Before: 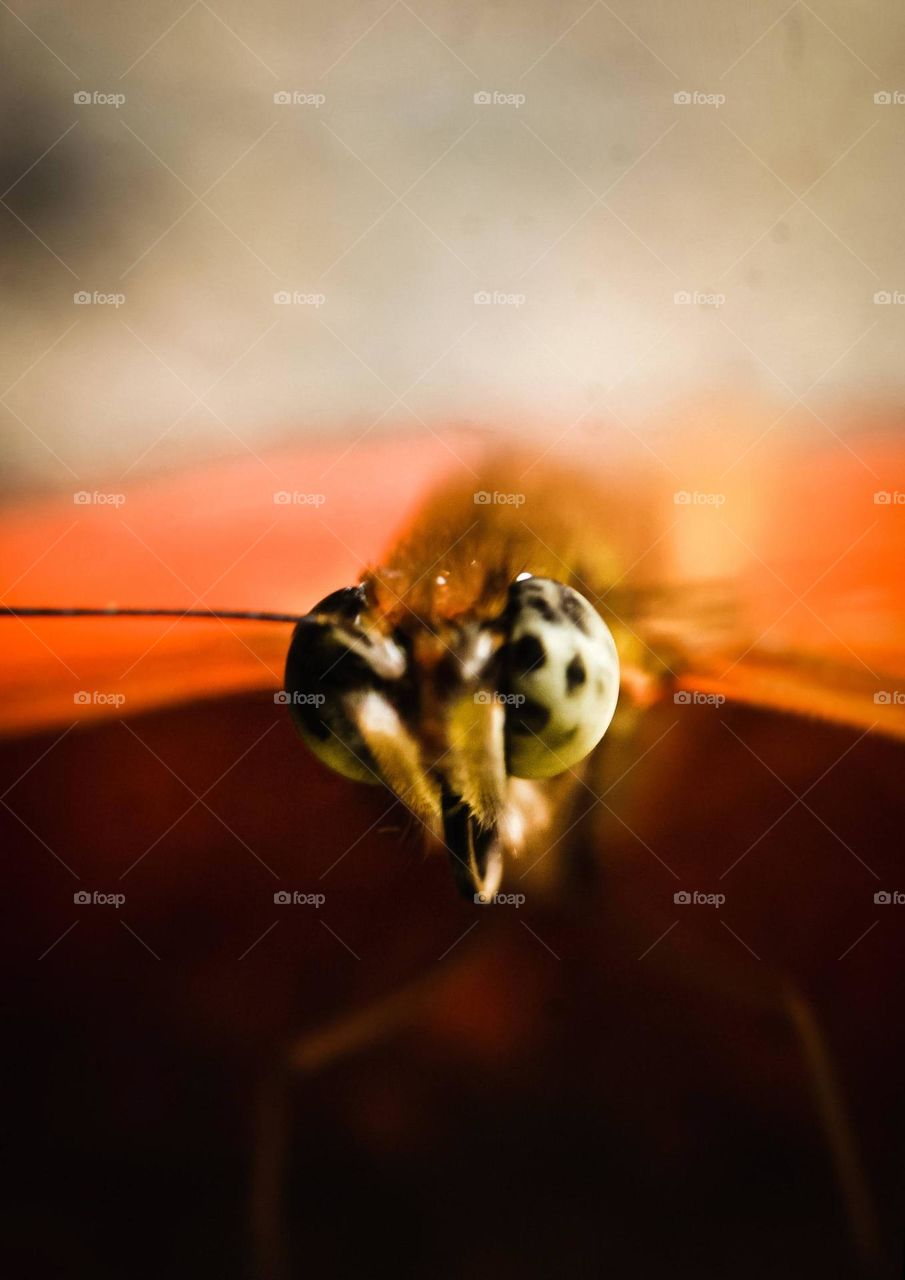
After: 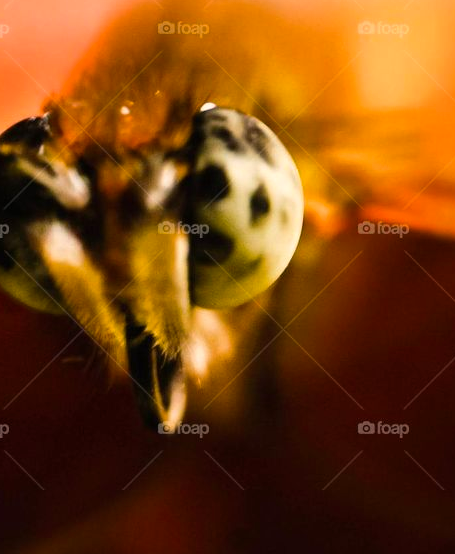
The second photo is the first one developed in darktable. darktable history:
crop: left 34.961%, top 36.729%, right 14.675%, bottom 19.977%
color balance rgb: shadows lift › hue 84.5°, power › hue 309.07°, highlights gain › chroma 3.074%, highlights gain › hue 60.2°, perceptual saturation grading › global saturation 17.148%
